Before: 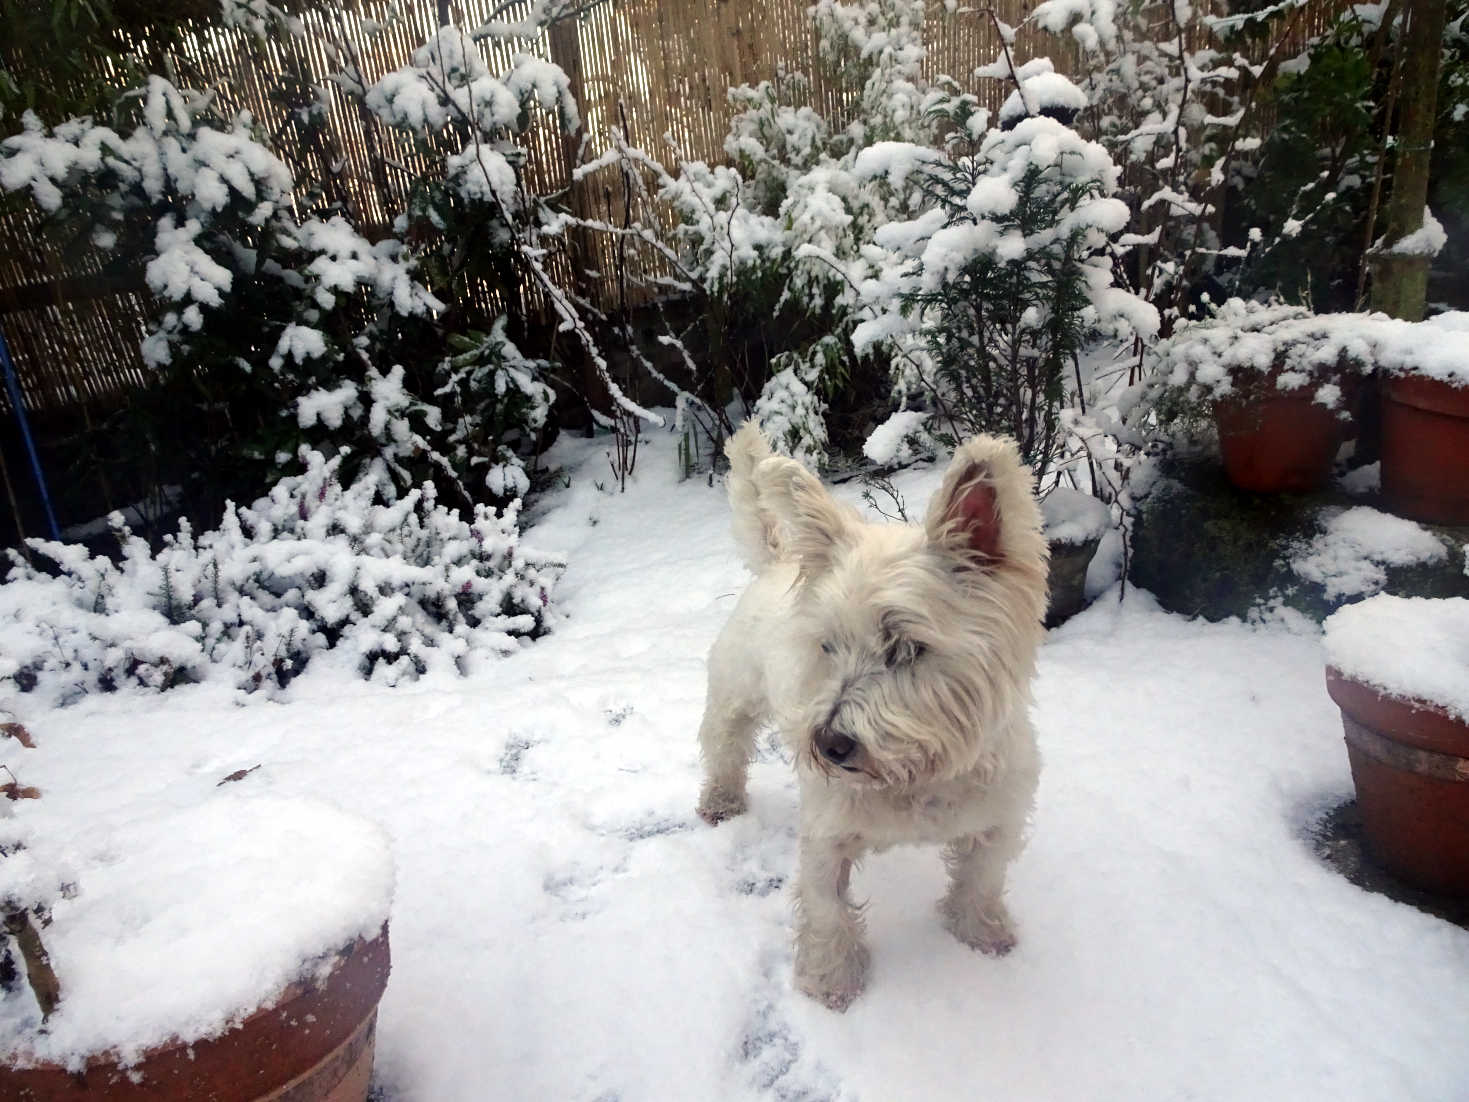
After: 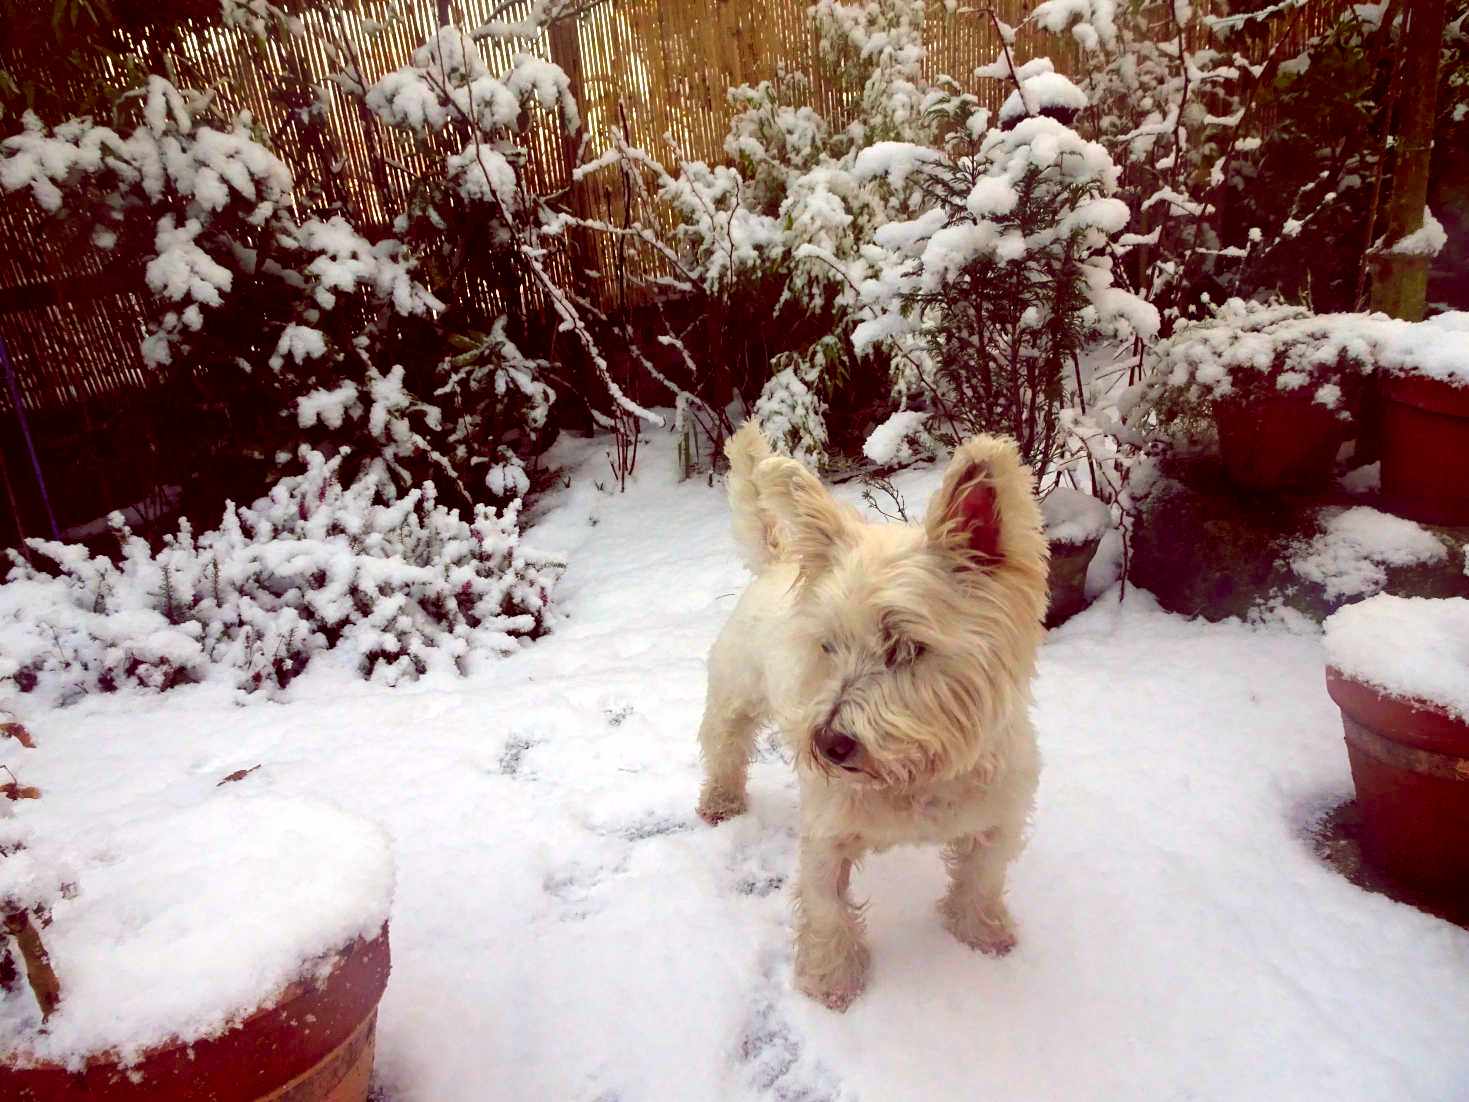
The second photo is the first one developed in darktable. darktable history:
color balance rgb: shadows lift › hue 85.66°, global offset › chroma 0.287%, global offset › hue 319.39°, perceptual saturation grading › global saturation 19.594%, global vibrance 45.393%
color correction: highlights a* -0.451, highlights b* 0.159, shadows a* 4.99, shadows b* 20.9
